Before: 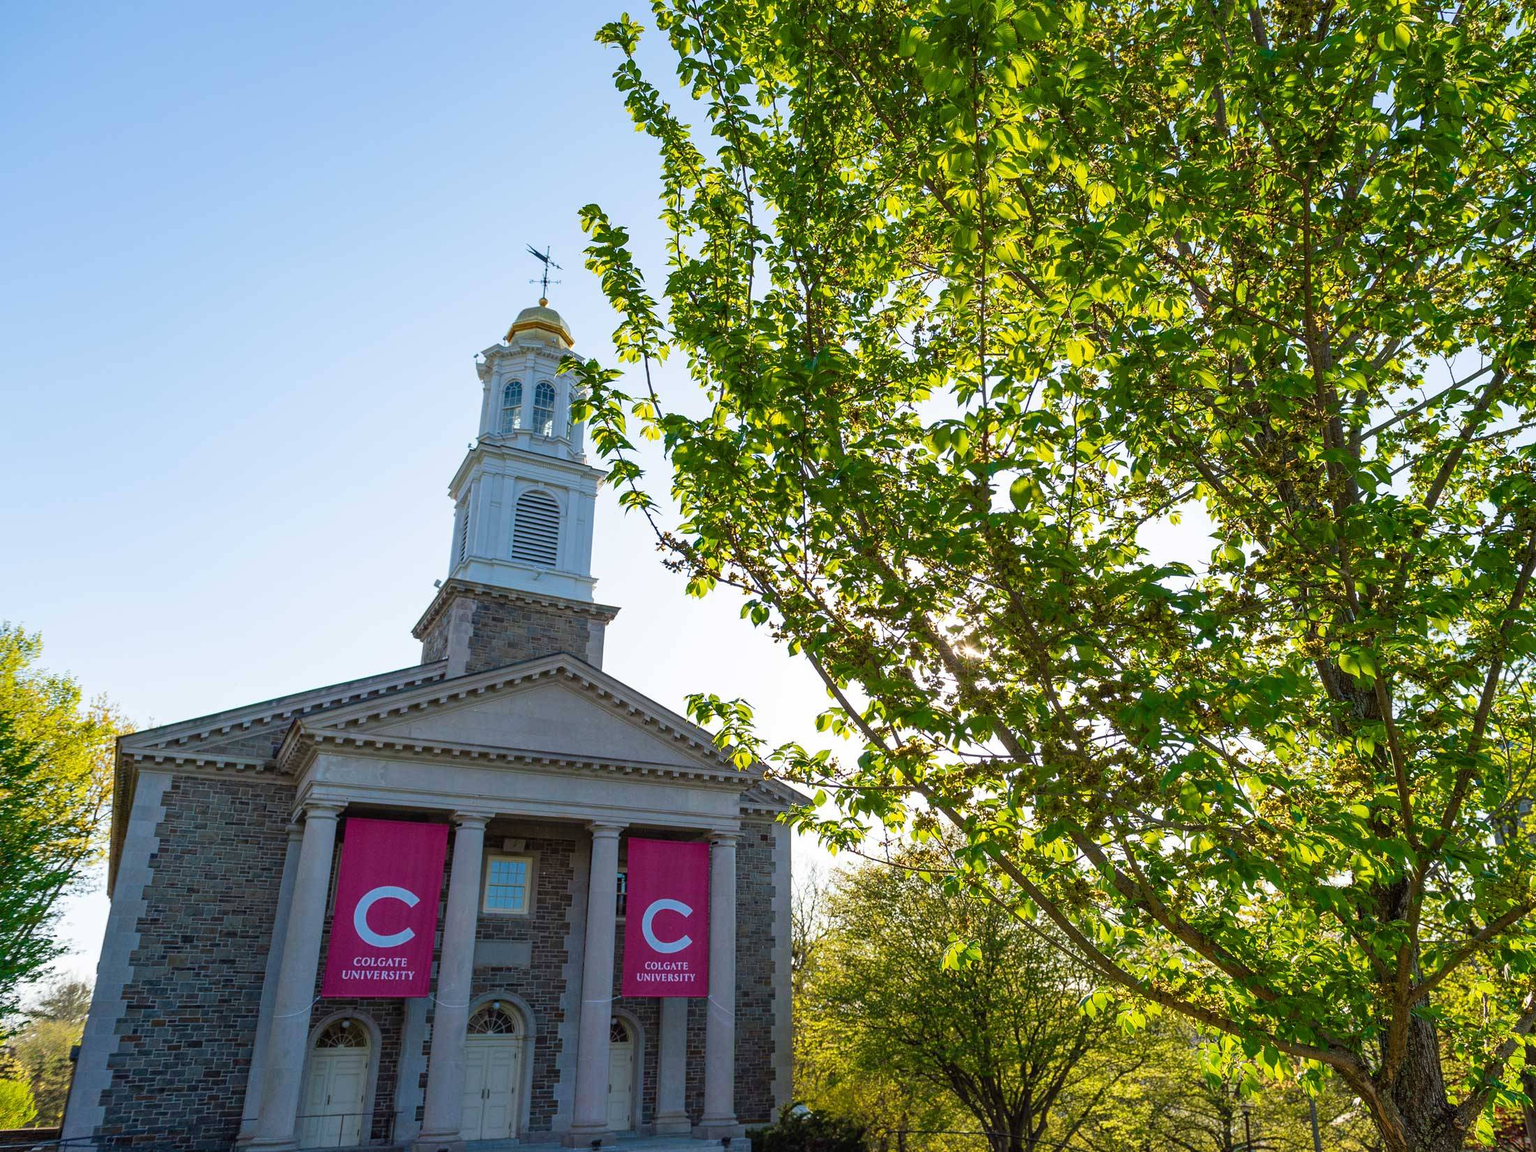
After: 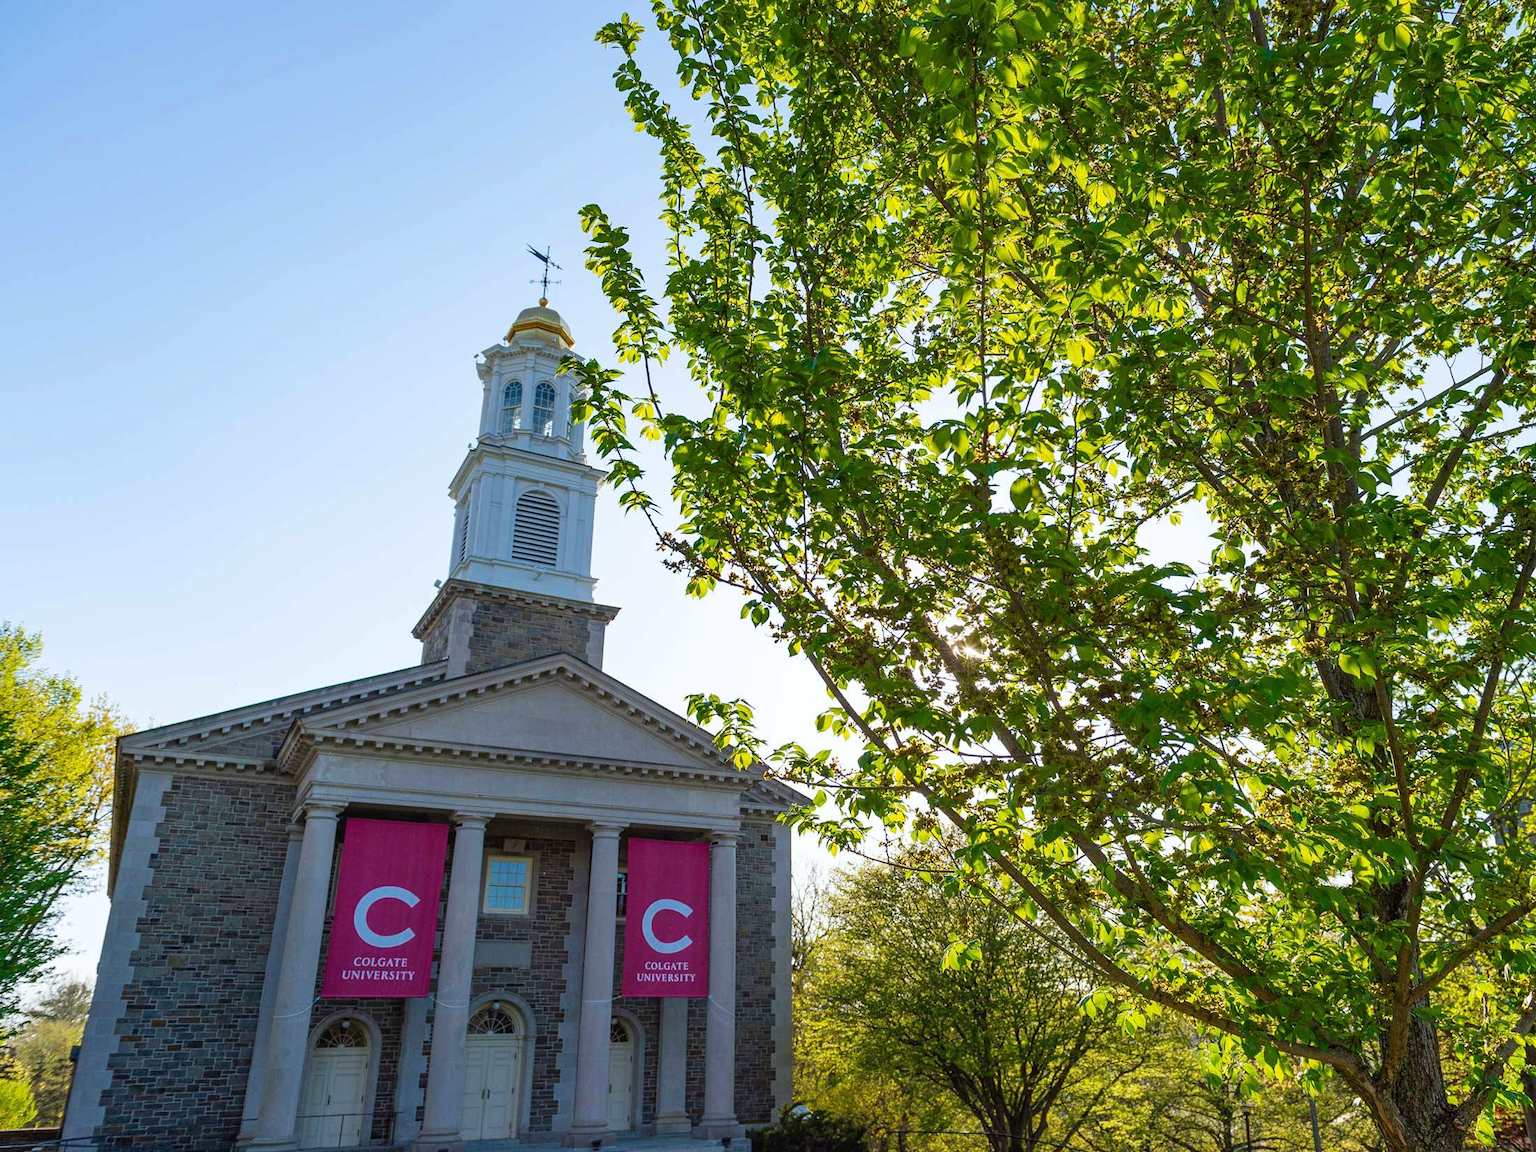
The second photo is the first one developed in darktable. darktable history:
color correction: highlights a* -0.137, highlights b* 0.137
white balance: red 0.986, blue 1.01
